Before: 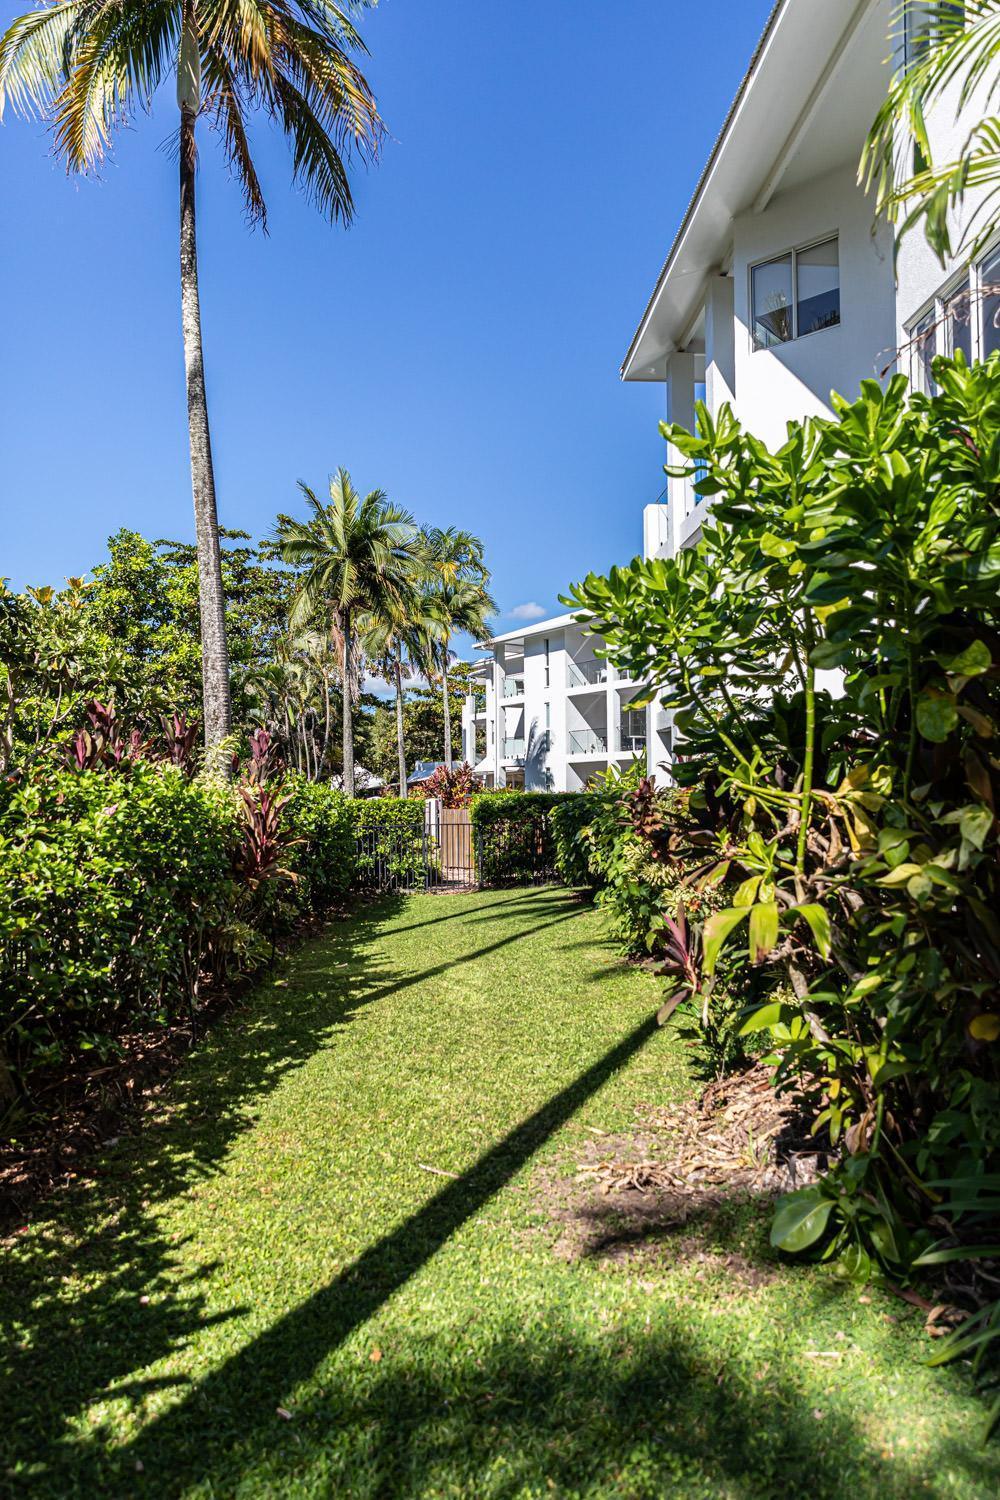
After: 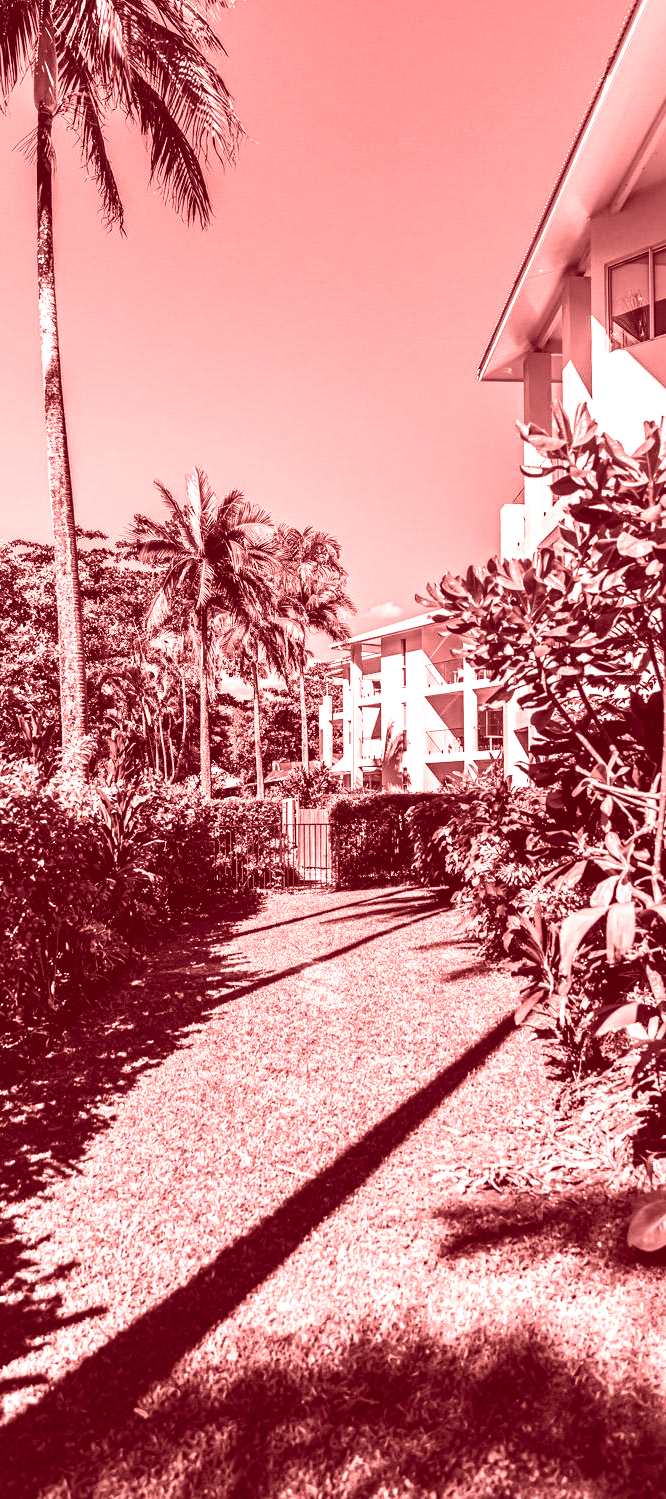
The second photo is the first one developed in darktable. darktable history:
contrast brightness saturation: contrast 0.12, brightness -0.12, saturation 0.2
colorize: saturation 60%, source mix 100%
color balance rgb: shadows lift › chroma 1%, shadows lift › hue 113°, highlights gain › chroma 0.2%, highlights gain › hue 333°, perceptual saturation grading › global saturation 20%, perceptual saturation grading › highlights -50%, perceptual saturation grading › shadows 25%, contrast -20%
local contrast: mode bilateral grid, contrast 20, coarseness 50, detail 120%, midtone range 0.2
tone equalizer: -8 EV -1.08 EV, -7 EV -1.01 EV, -6 EV -0.867 EV, -5 EV -0.578 EV, -3 EV 0.578 EV, -2 EV 0.867 EV, -1 EV 1.01 EV, +0 EV 1.08 EV, edges refinement/feathering 500, mask exposure compensation -1.57 EV, preserve details no
crop and rotate: left 14.385%, right 18.948%
color contrast: green-magenta contrast 0.96
